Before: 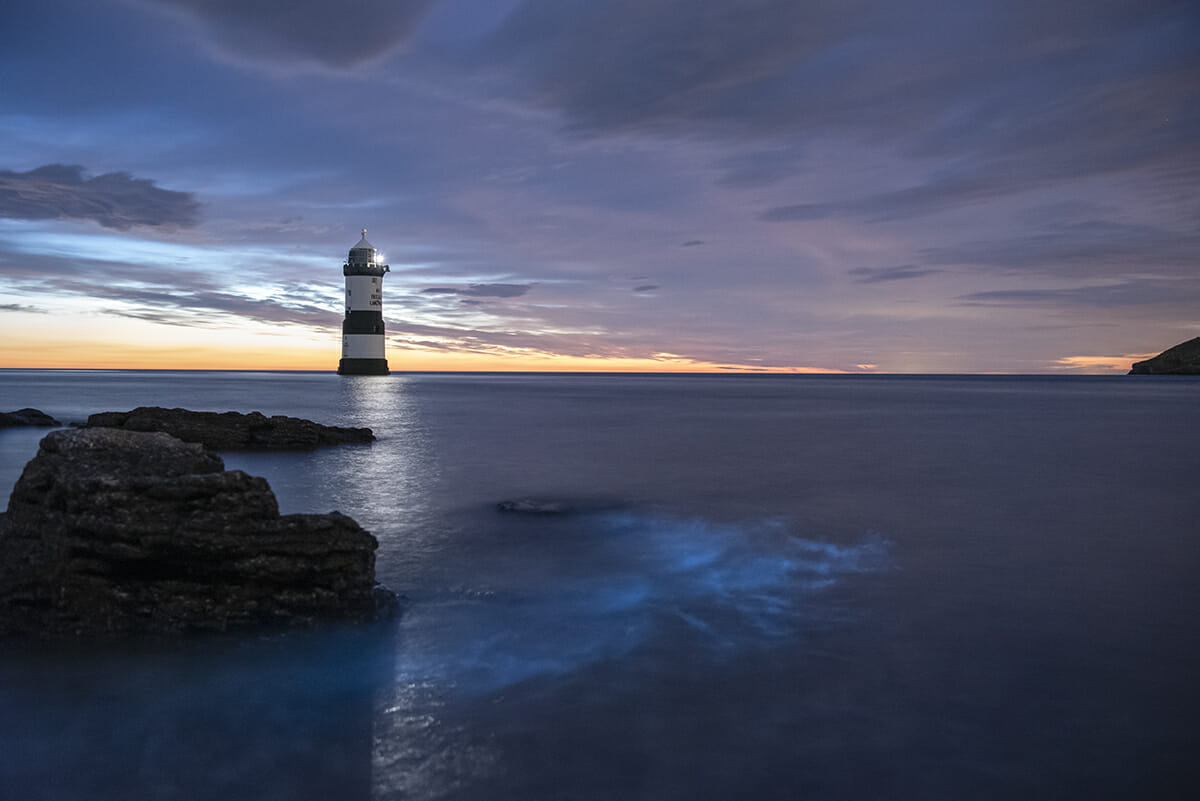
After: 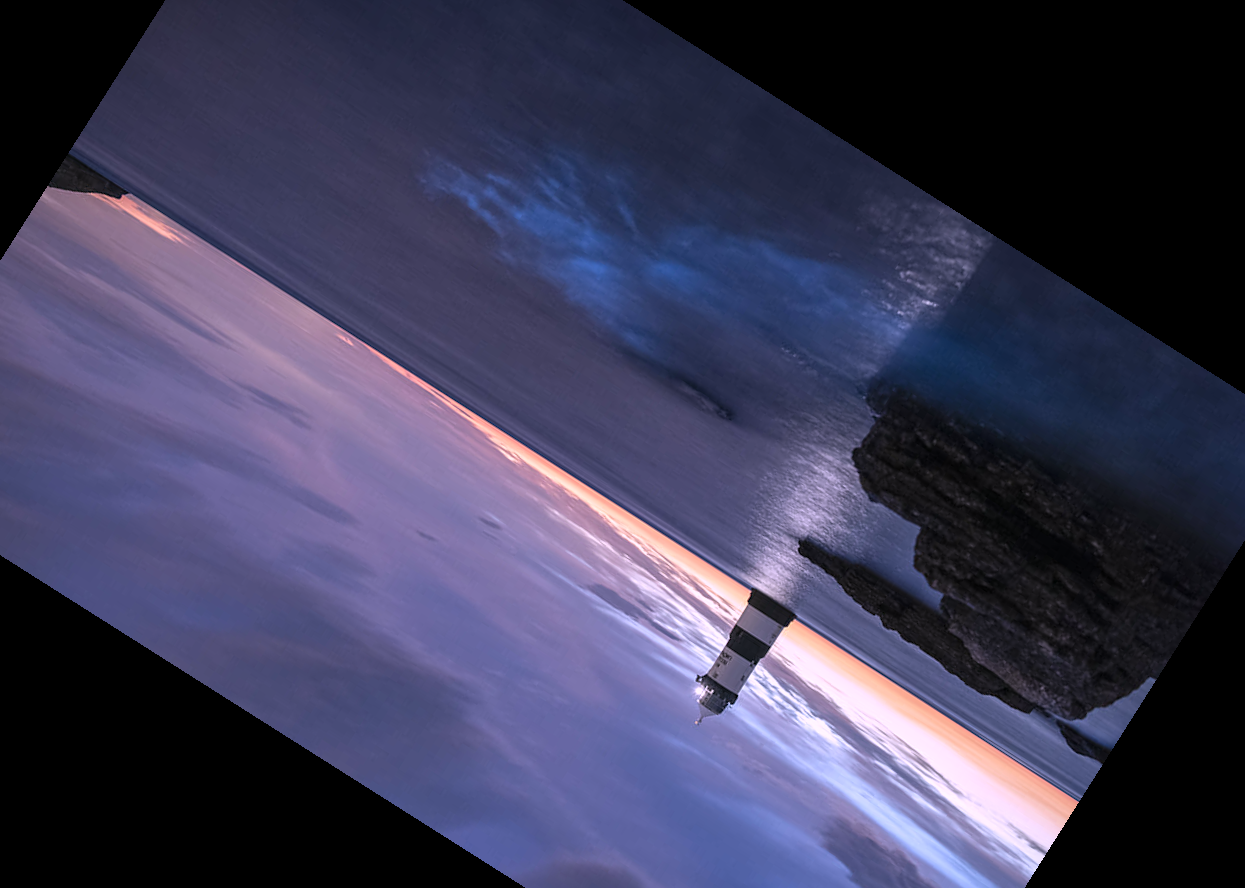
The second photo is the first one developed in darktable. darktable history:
crop and rotate: angle 147.65°, left 9.192%, top 15.617%, right 4.465%, bottom 17.043%
color correction: highlights a* 15.31, highlights b* -20.46
